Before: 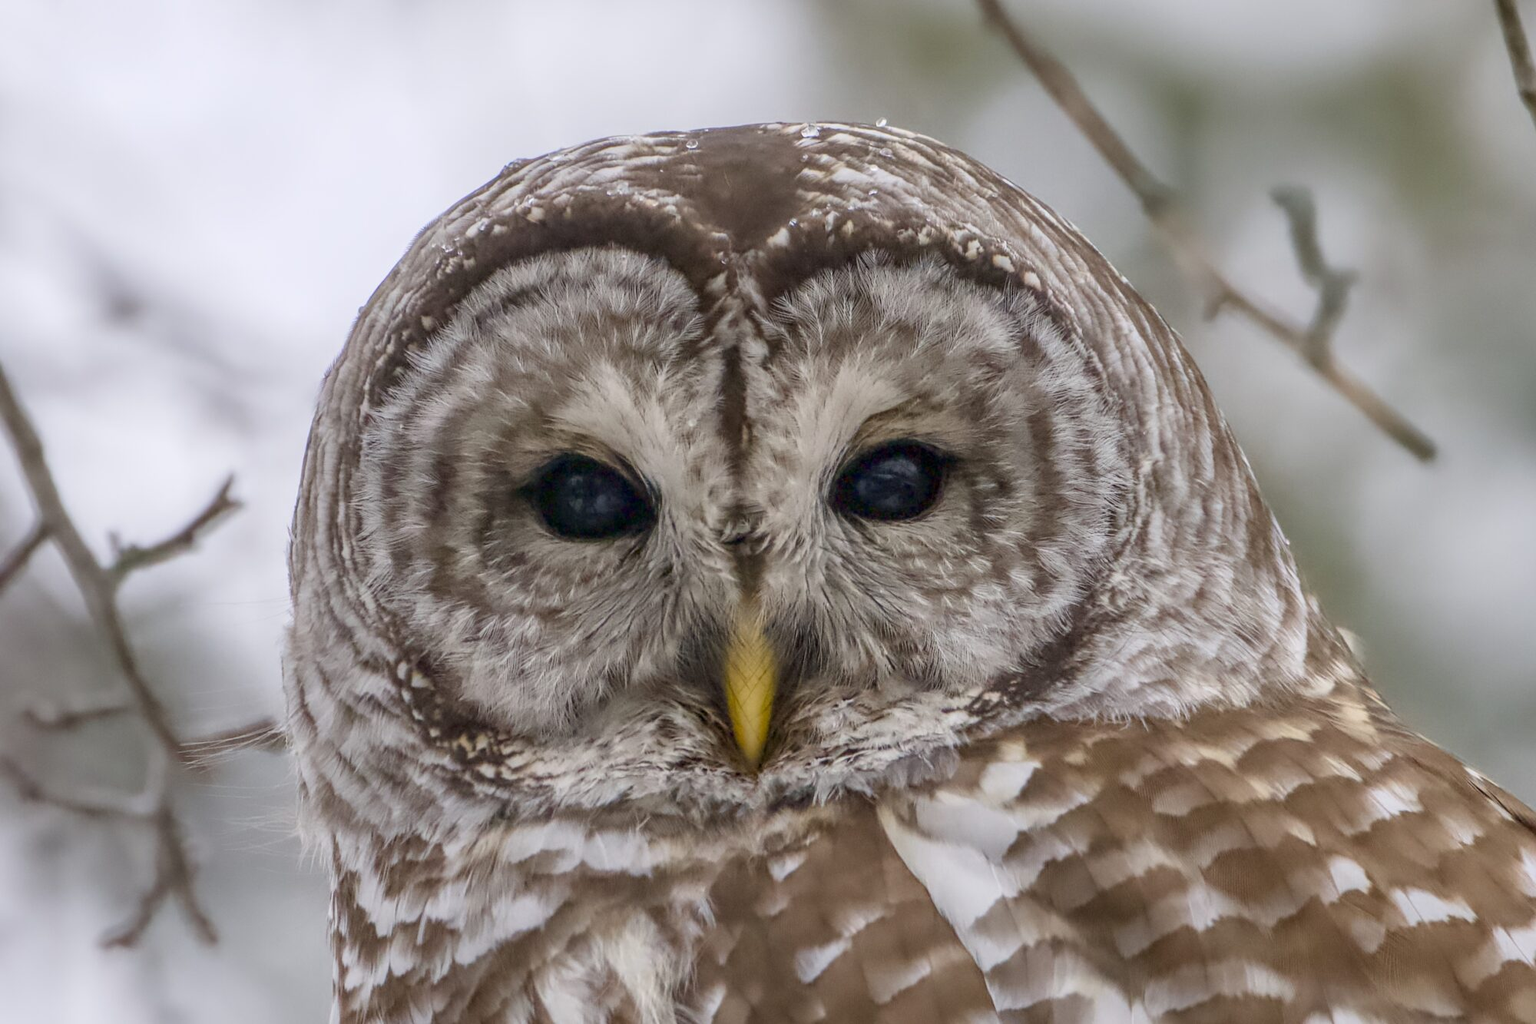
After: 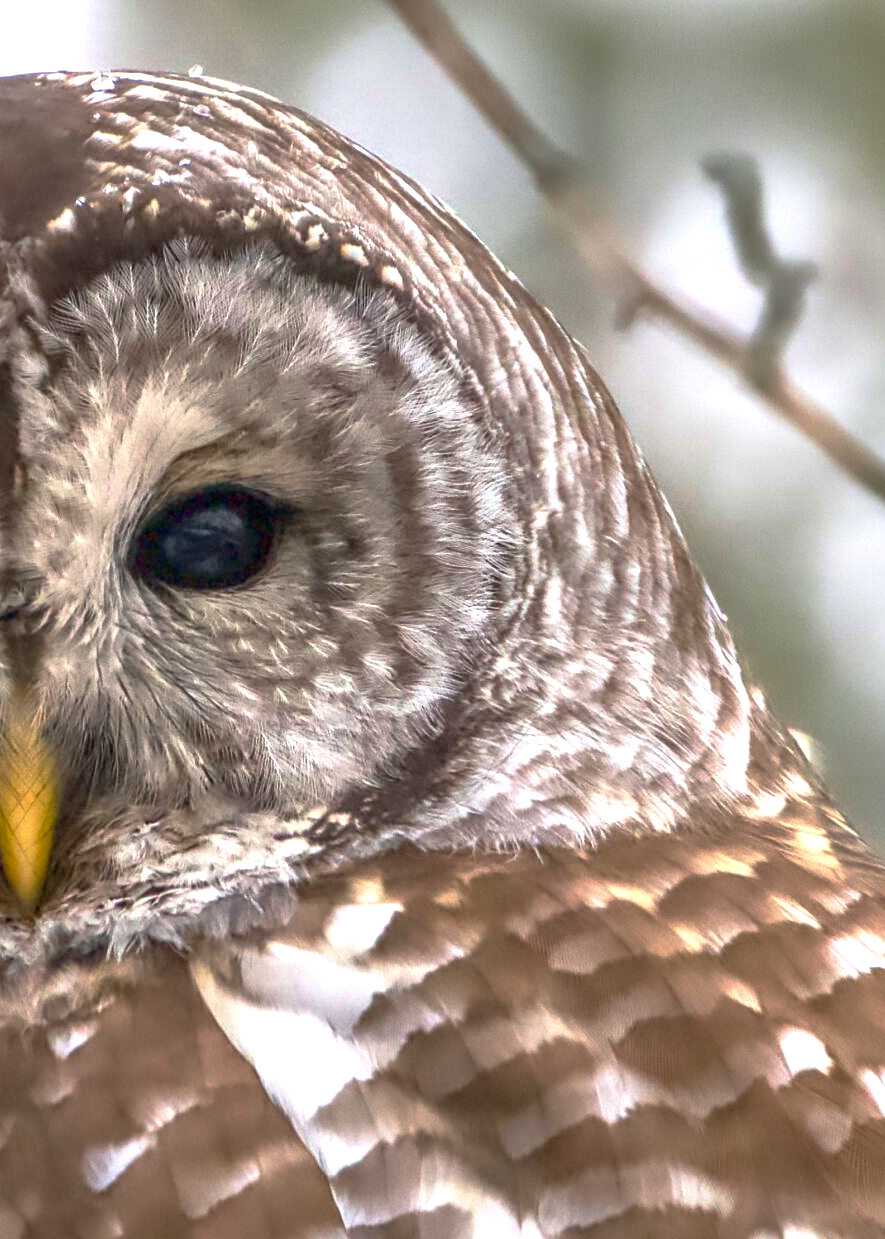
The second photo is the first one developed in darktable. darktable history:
crop: left 47.628%, top 6.643%, right 7.874%
base curve: curves: ch0 [(0, 0) (0.595, 0.418) (1, 1)], preserve colors none
grain: coarseness 0.81 ISO, strength 1.34%, mid-tones bias 0%
exposure: black level correction 0, exposure 1.015 EV, compensate exposure bias true, compensate highlight preservation false
